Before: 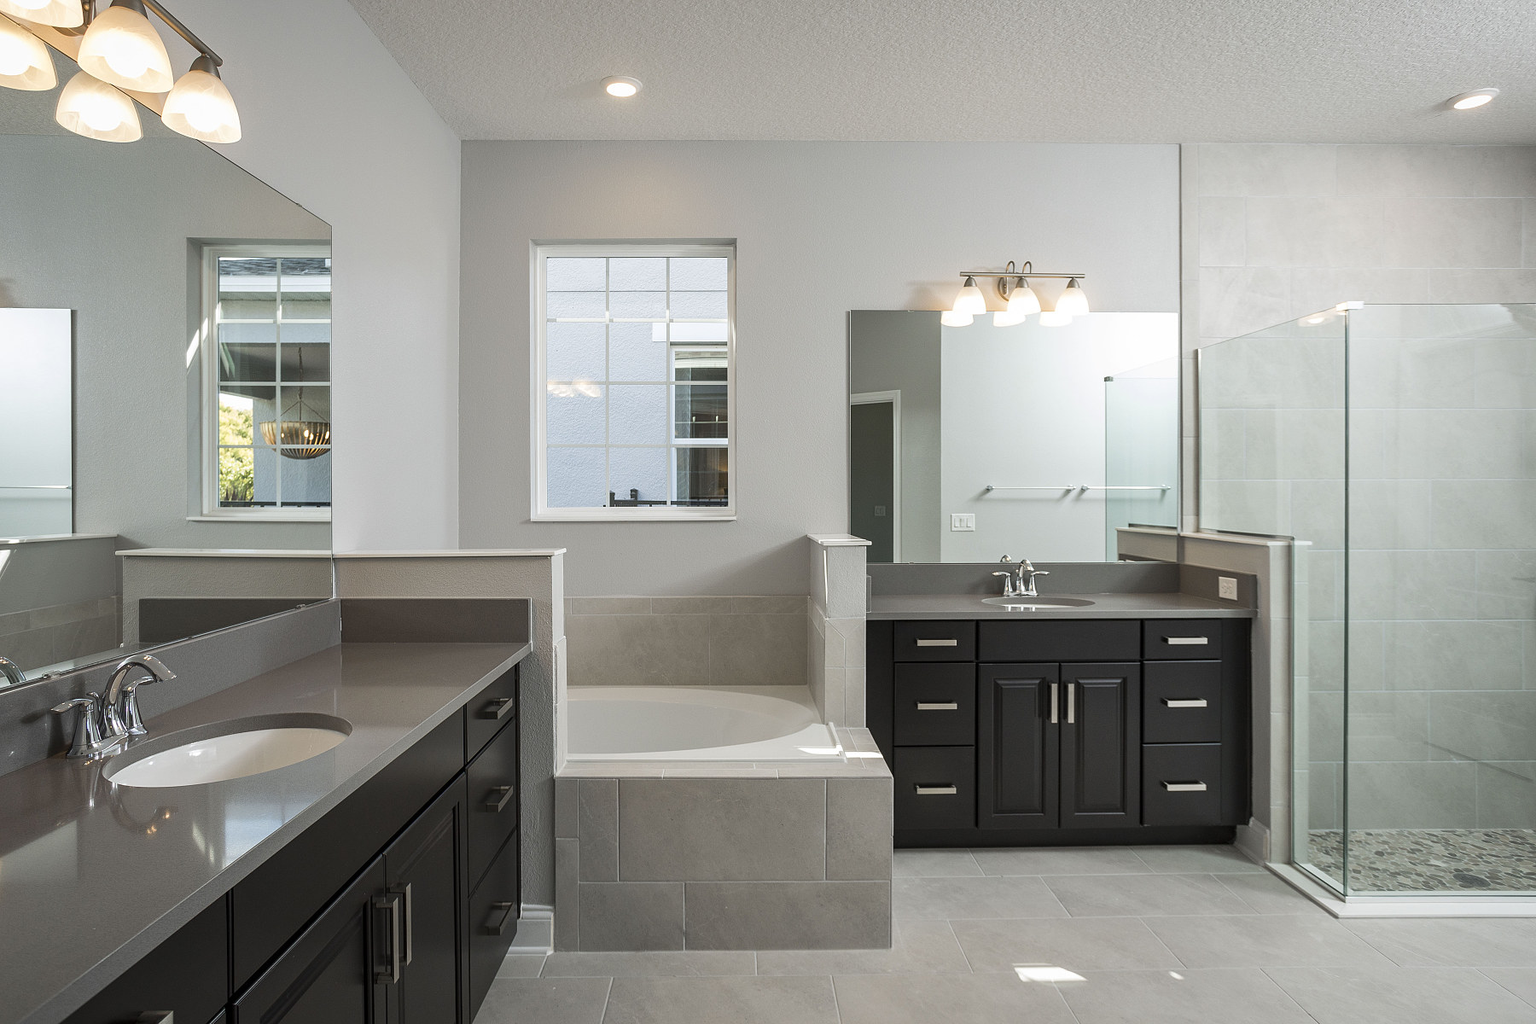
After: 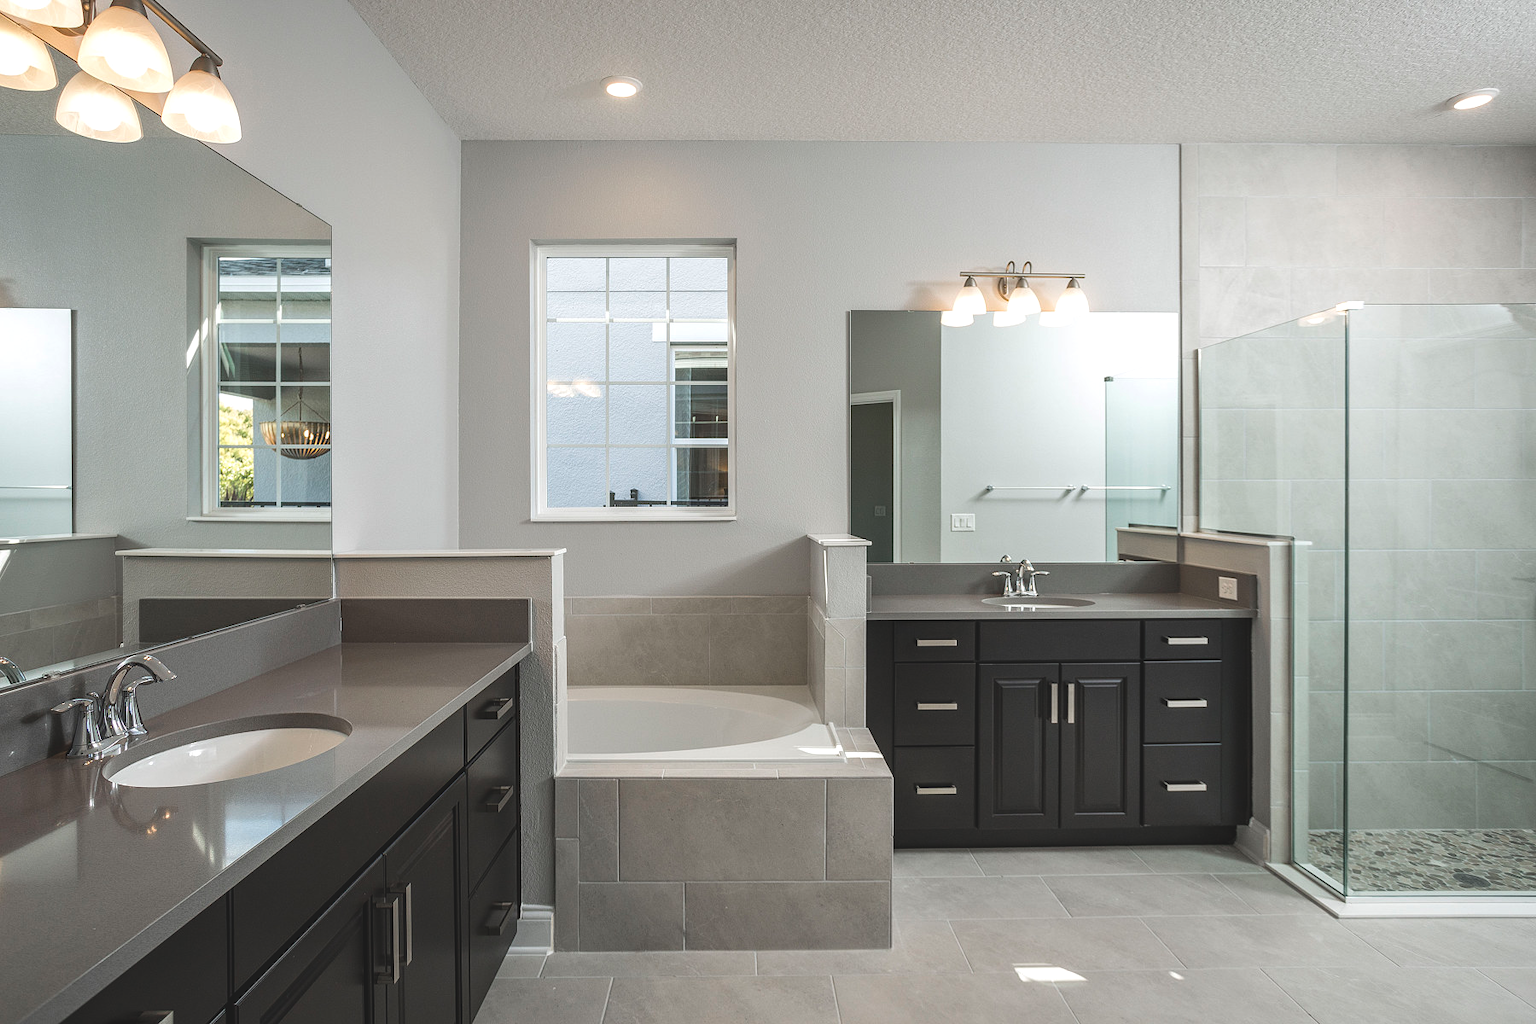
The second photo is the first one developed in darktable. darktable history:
local contrast: on, module defaults
exposure: black level correction -0.015, compensate highlight preservation false
